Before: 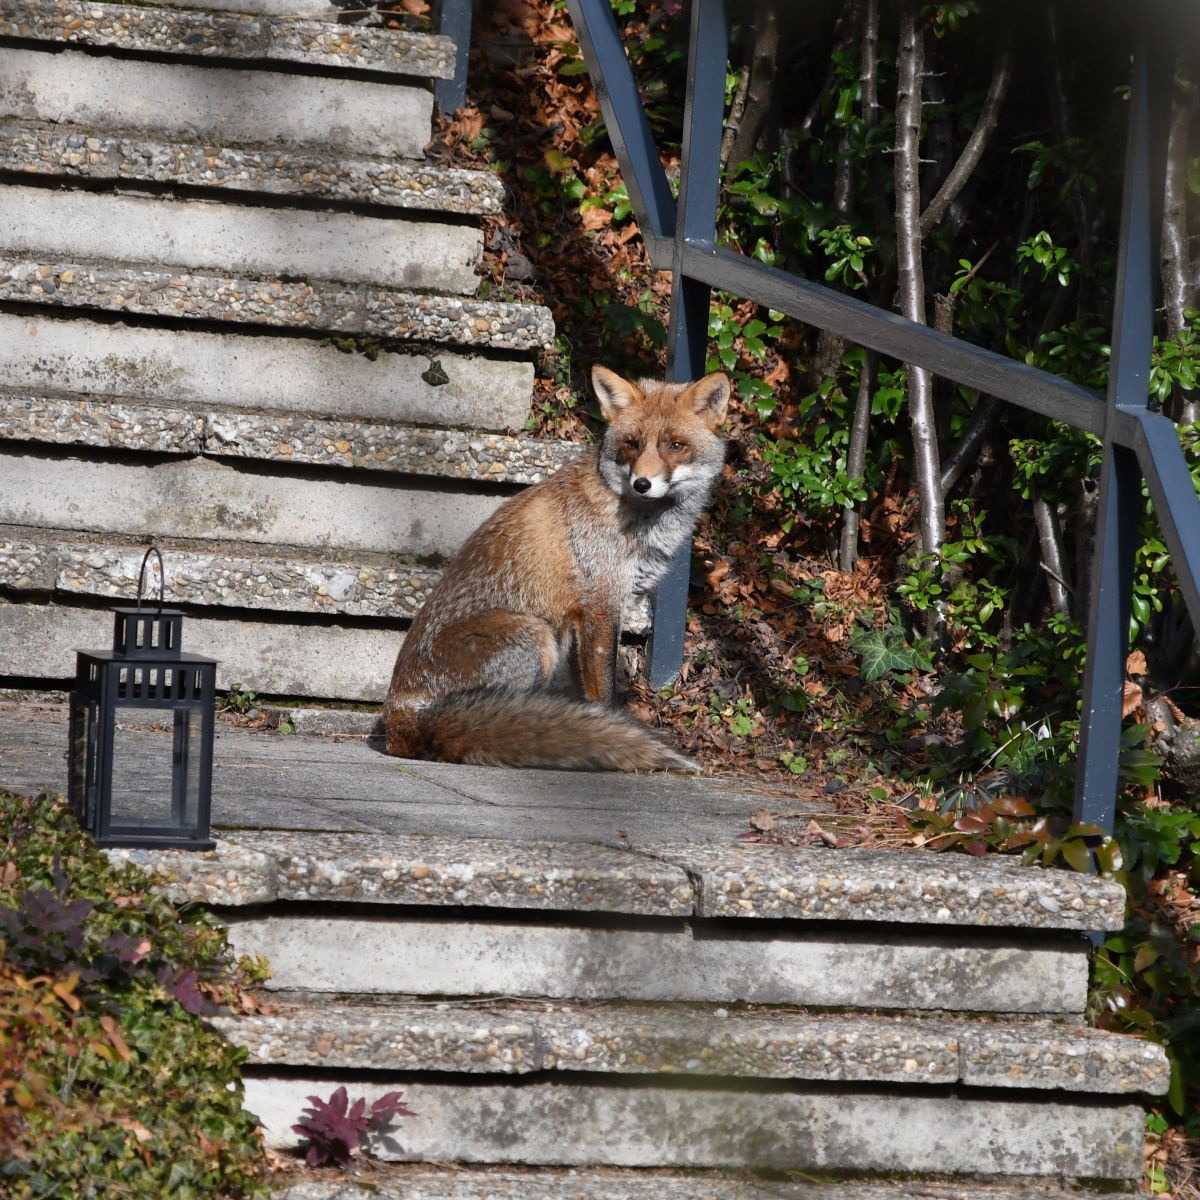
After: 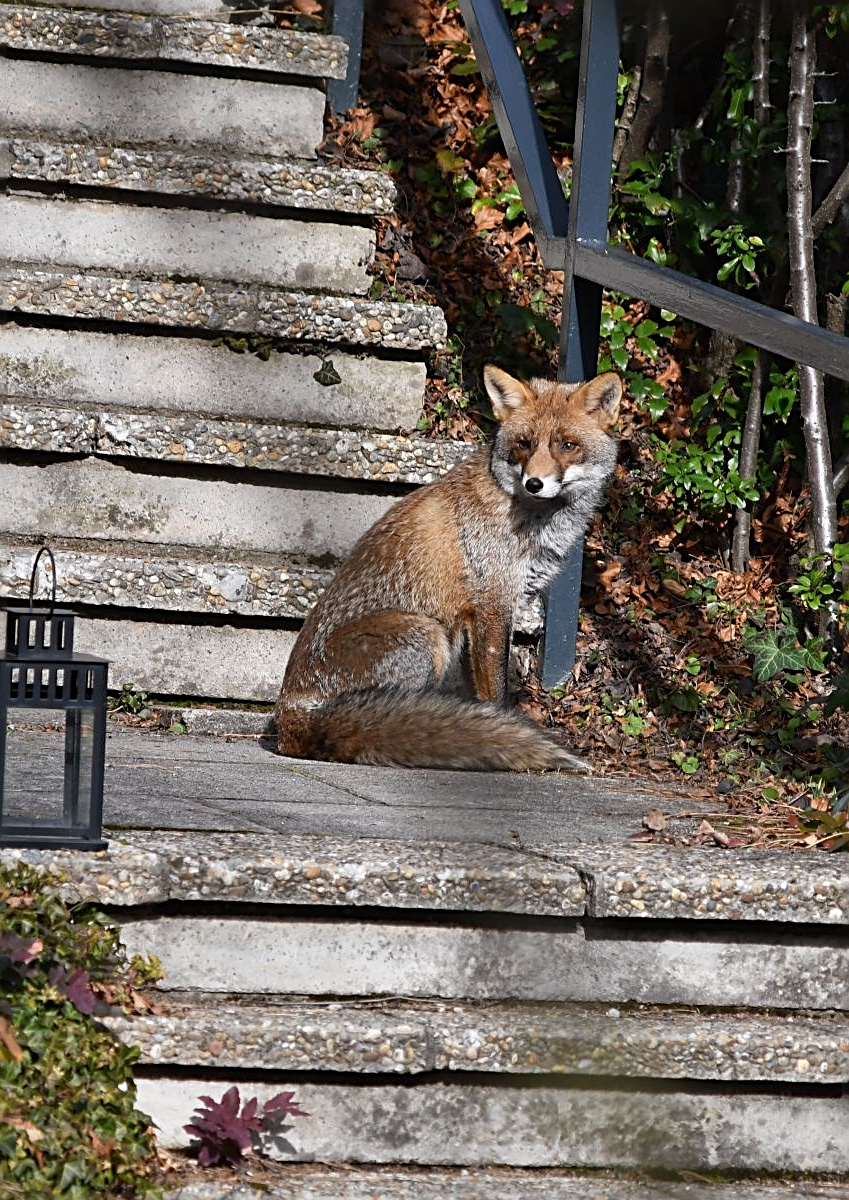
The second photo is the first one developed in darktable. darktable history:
crop and rotate: left 9.061%, right 20.142%
sharpen: radius 2.543, amount 0.636
